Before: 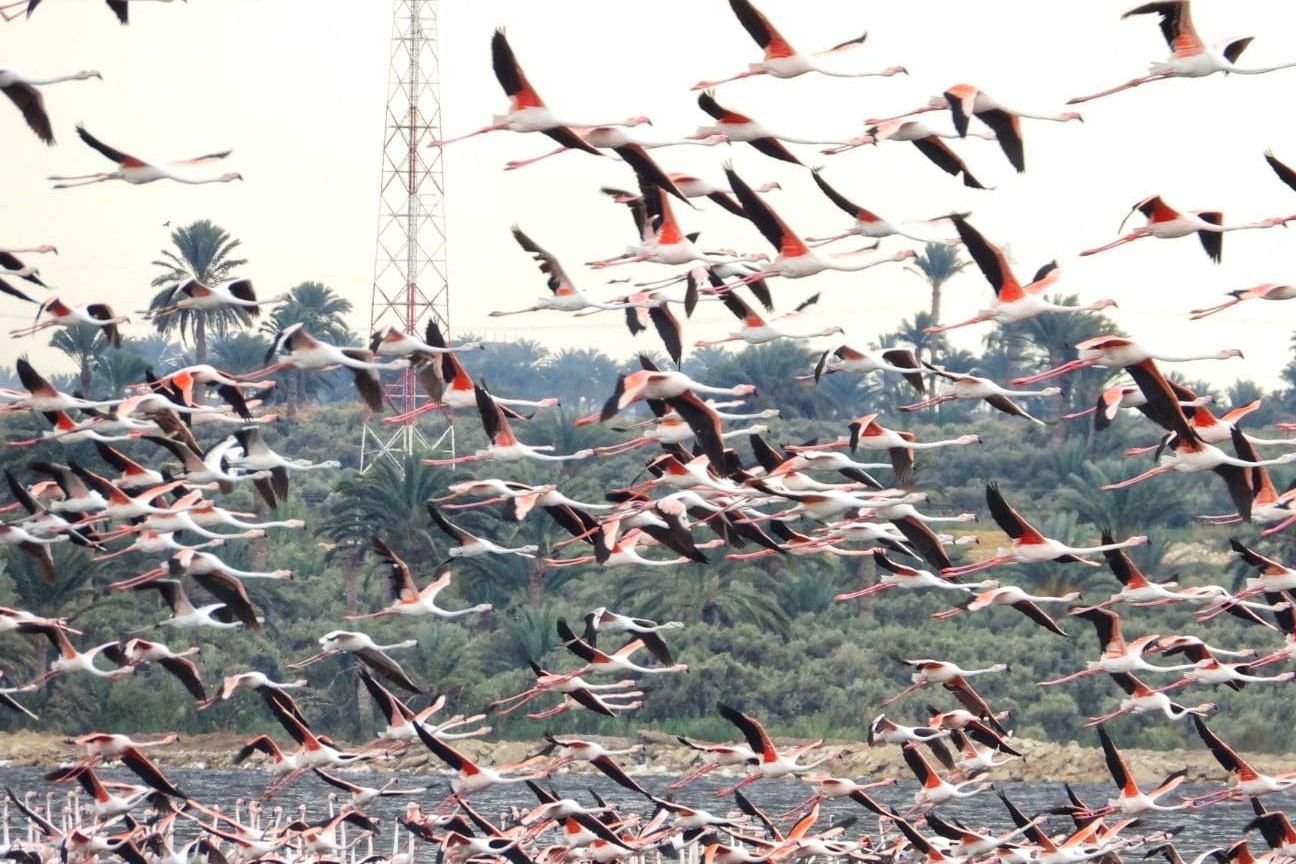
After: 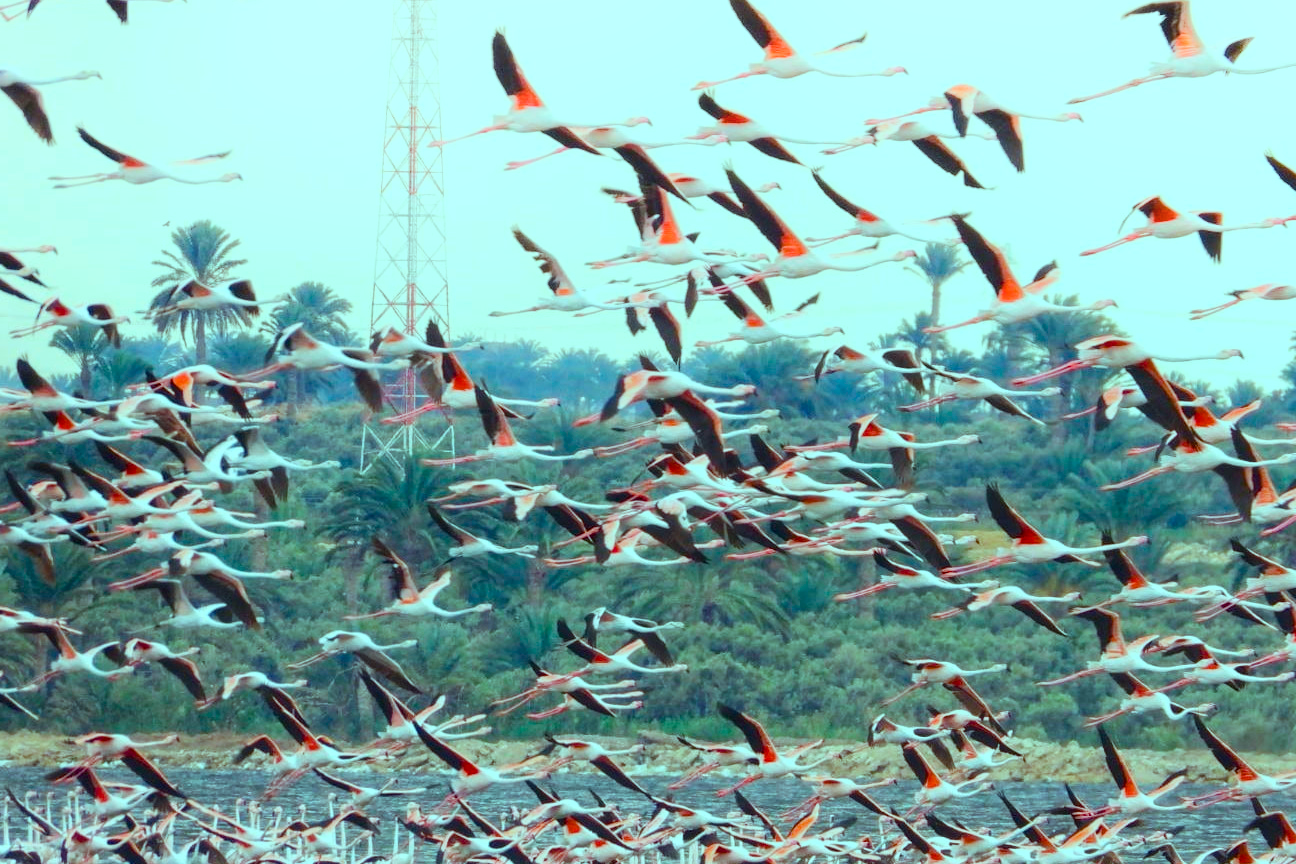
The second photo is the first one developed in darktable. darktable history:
tone equalizer: on, module defaults
color balance rgb: shadows lift › chroma 2.013%, shadows lift › hue 185.49°, highlights gain › chroma 5.487%, highlights gain › hue 196.97°, perceptual saturation grading › global saturation 43.77%, perceptual saturation grading › highlights -25.545%, perceptual saturation grading › shadows 50.175%, contrast -9.503%
shadows and highlights: shadows -22.69, highlights 45.25, soften with gaussian
